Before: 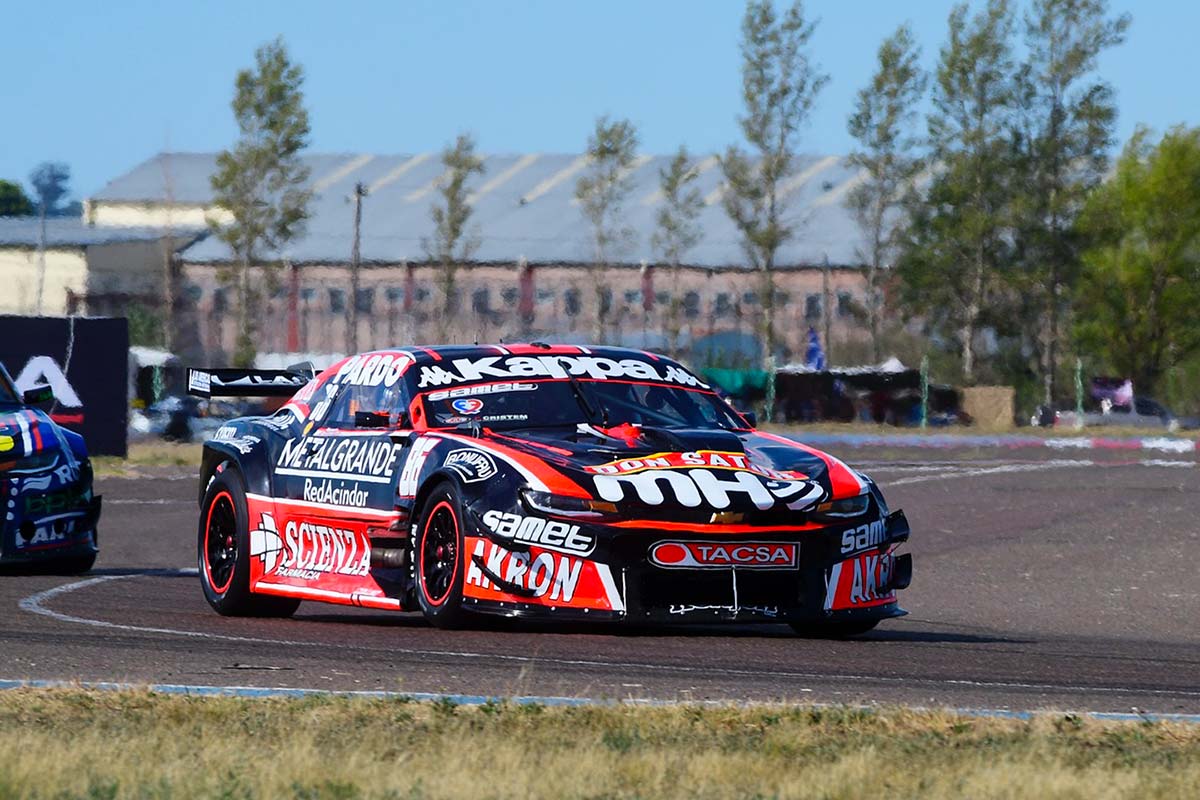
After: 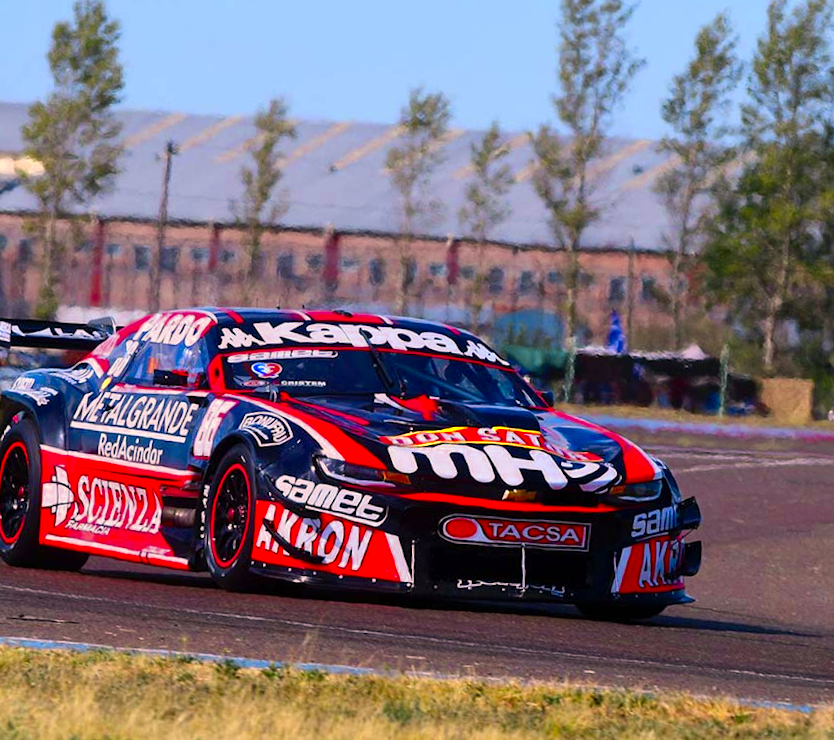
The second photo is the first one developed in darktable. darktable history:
color correction: highlights a* 12.2, highlights b* 5.44
crop and rotate: angle -3.11°, left 14.095%, top 0.014%, right 10.816%, bottom 0.08%
color zones: curves: ch0 [(0.004, 0.305) (0.261, 0.623) (0.389, 0.399) (0.708, 0.571) (0.947, 0.34)]; ch1 [(0.025, 0.645) (0.229, 0.584) (0.326, 0.551) (0.484, 0.262) (0.757, 0.643)]
color balance rgb: perceptual saturation grading › global saturation 29.606%
